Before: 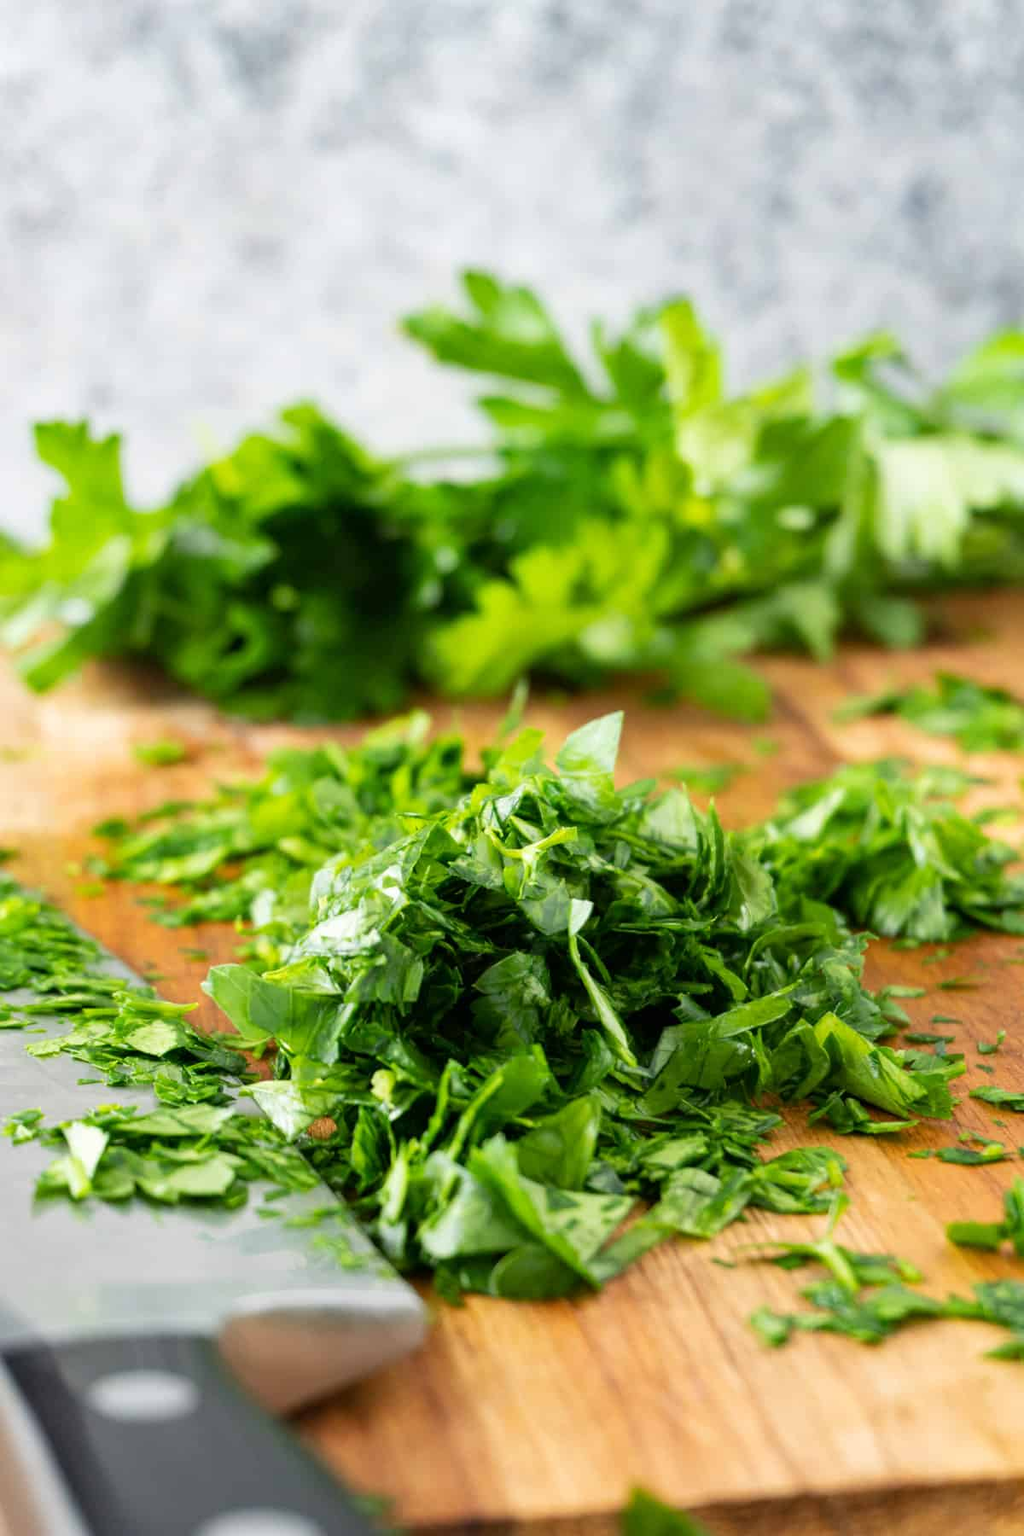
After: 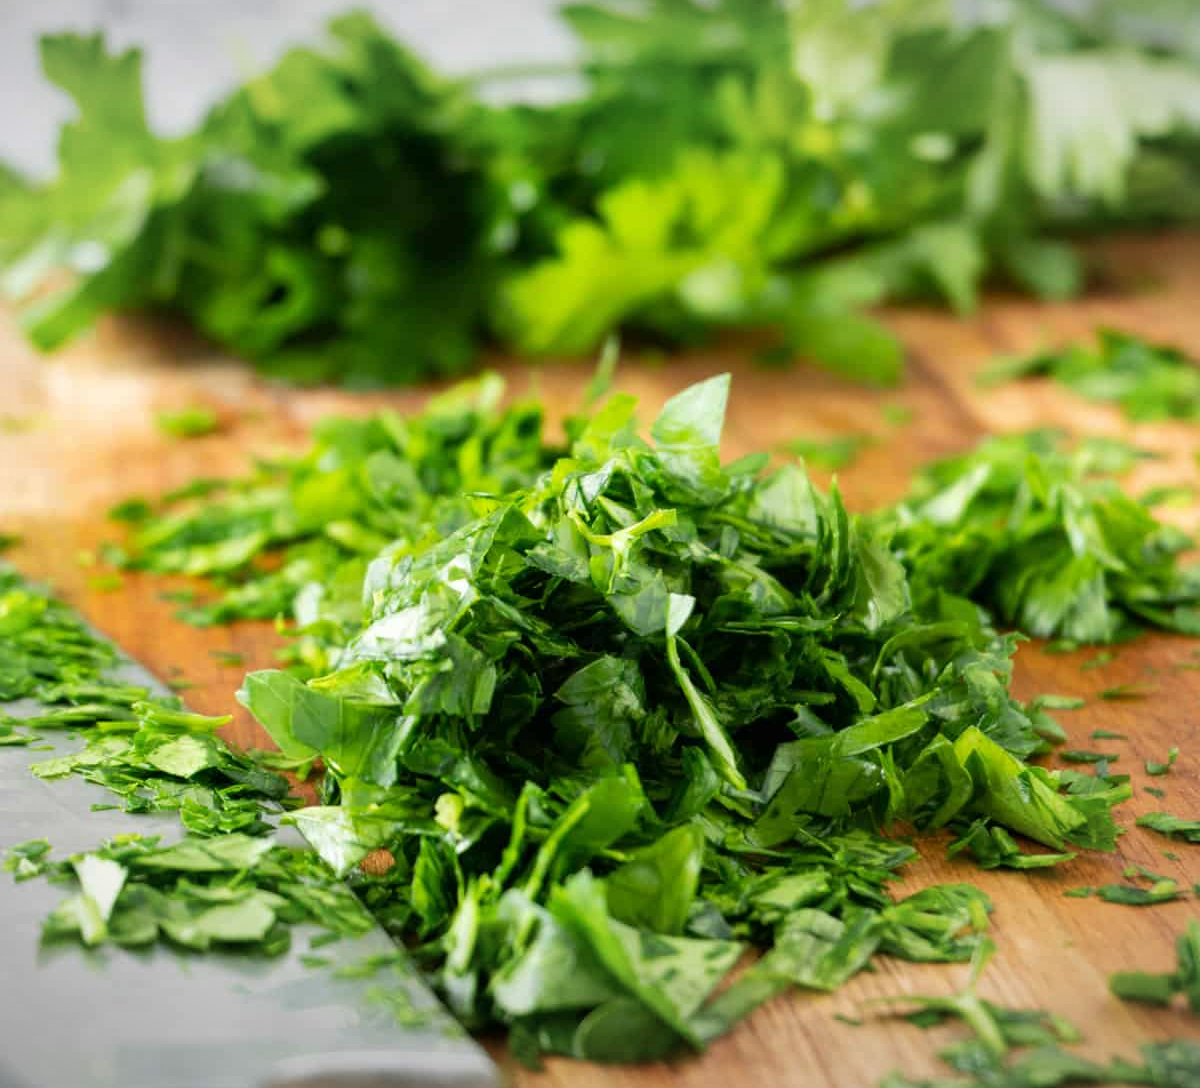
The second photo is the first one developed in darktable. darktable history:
vignetting: fall-off start 97.43%, fall-off radius 99.92%, width/height ratio 1.367, unbound false
crop and rotate: top 25.571%, bottom 13.954%
tone equalizer: edges refinement/feathering 500, mask exposure compensation -1.57 EV, preserve details no
